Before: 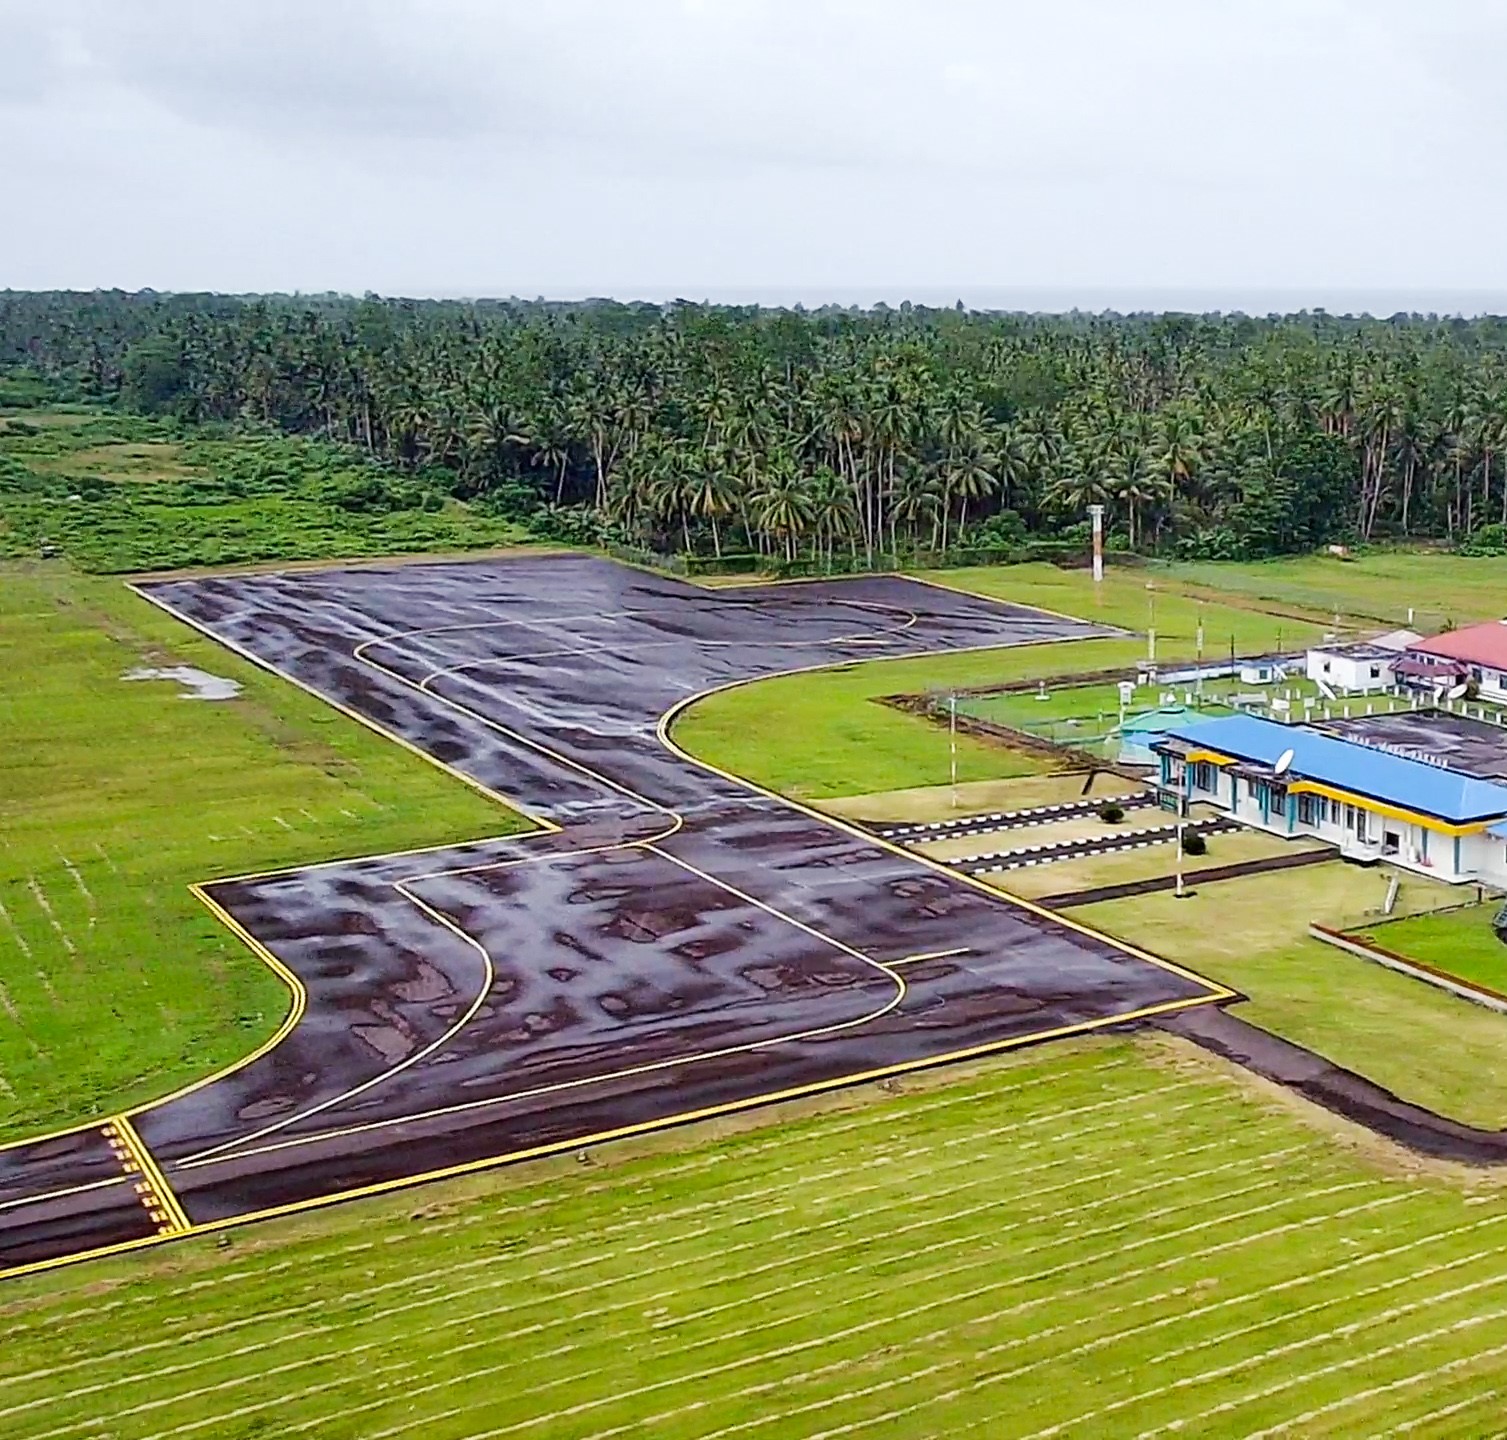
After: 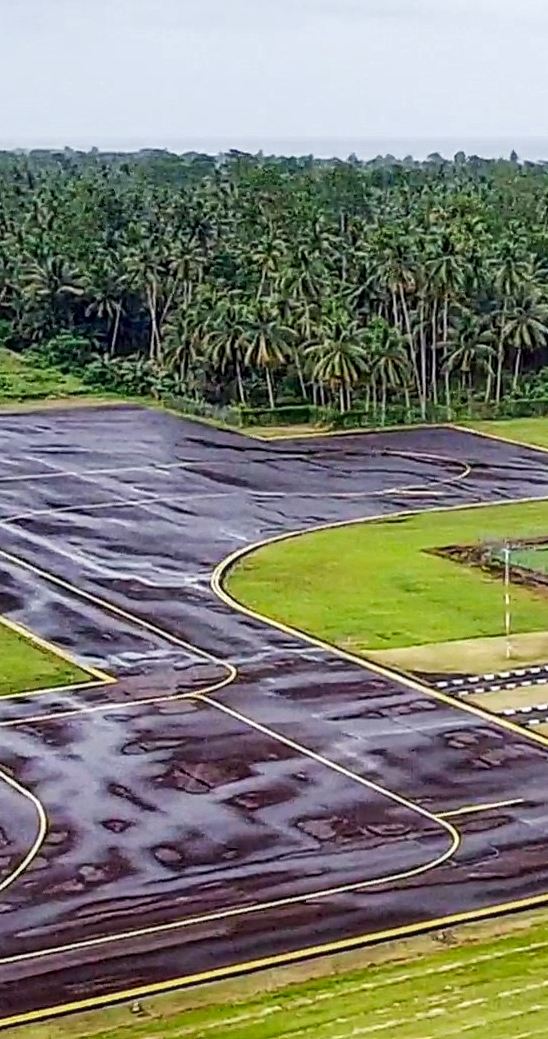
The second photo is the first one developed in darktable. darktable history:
local contrast: on, module defaults
crop and rotate: left 29.601%, top 10.406%, right 34.006%, bottom 17.417%
